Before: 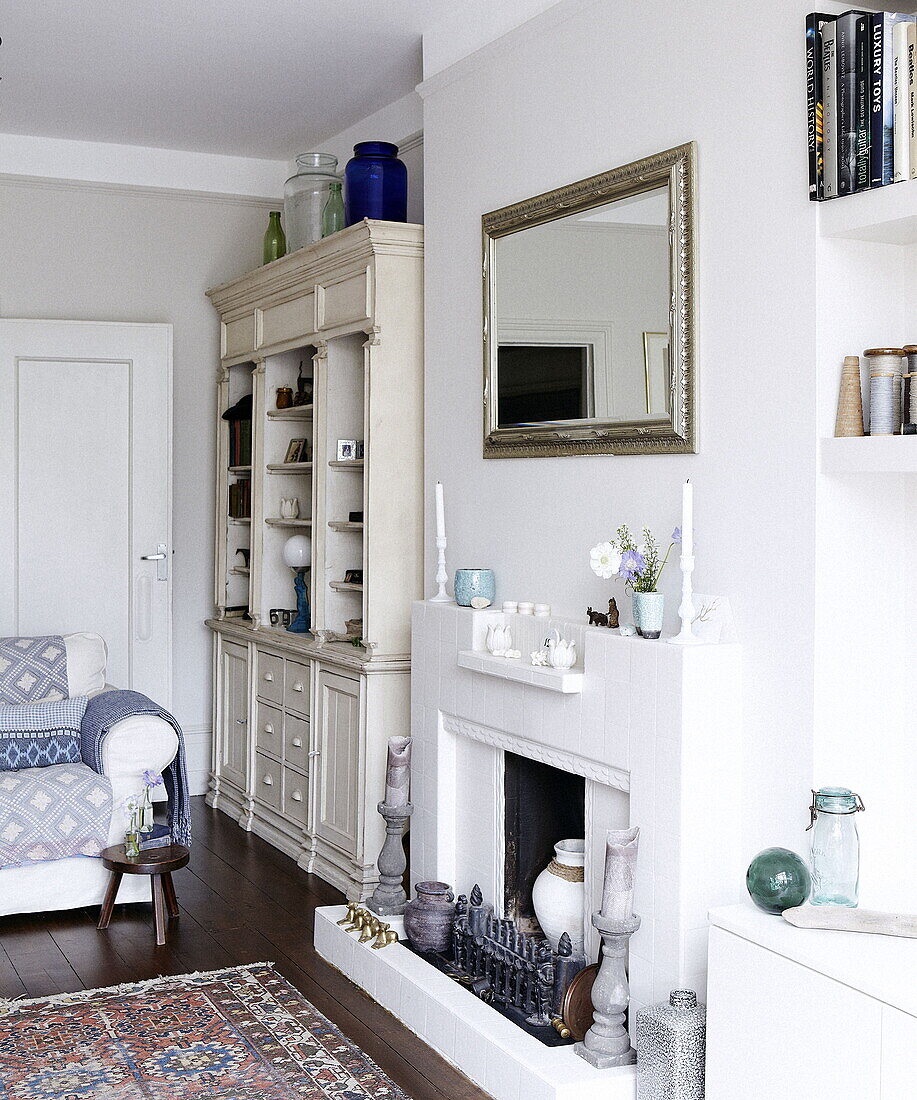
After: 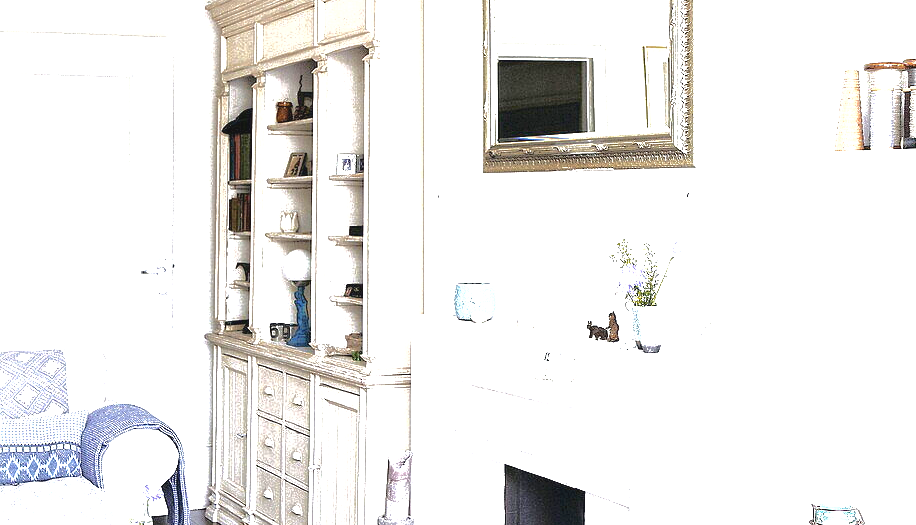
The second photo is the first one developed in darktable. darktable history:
crop and rotate: top 26.09%, bottom 26.108%
exposure: black level correction 0, exposure 1.703 EV, compensate highlight preservation false
shadows and highlights: shadows 9.74, white point adjustment 0.821, highlights -39.34
tone equalizer: on, module defaults
tone curve: curves: ch0 [(0, 0) (0.003, 0.048) (0.011, 0.055) (0.025, 0.065) (0.044, 0.089) (0.069, 0.111) (0.1, 0.132) (0.136, 0.163) (0.177, 0.21) (0.224, 0.259) (0.277, 0.323) (0.335, 0.385) (0.399, 0.442) (0.468, 0.508) (0.543, 0.578) (0.623, 0.648) (0.709, 0.716) (0.801, 0.781) (0.898, 0.845) (1, 1)], color space Lab, independent channels, preserve colors none
color zones: curves: ch1 [(0, 0.455) (0.063, 0.455) (0.286, 0.495) (0.429, 0.5) (0.571, 0.5) (0.714, 0.5) (0.857, 0.5) (1, 0.455)]; ch2 [(0, 0.532) (0.063, 0.521) (0.233, 0.447) (0.429, 0.489) (0.571, 0.5) (0.714, 0.5) (0.857, 0.5) (1, 0.532)]
